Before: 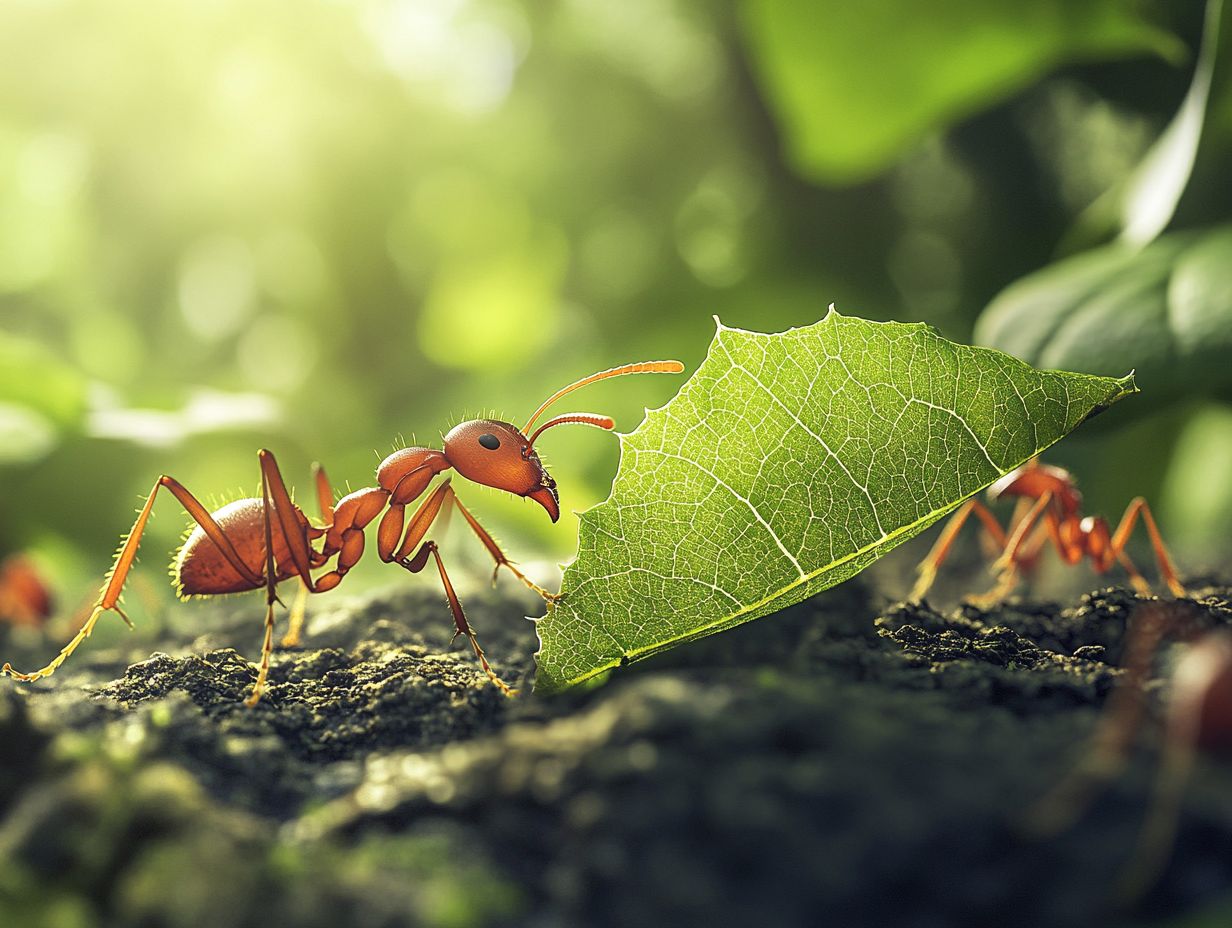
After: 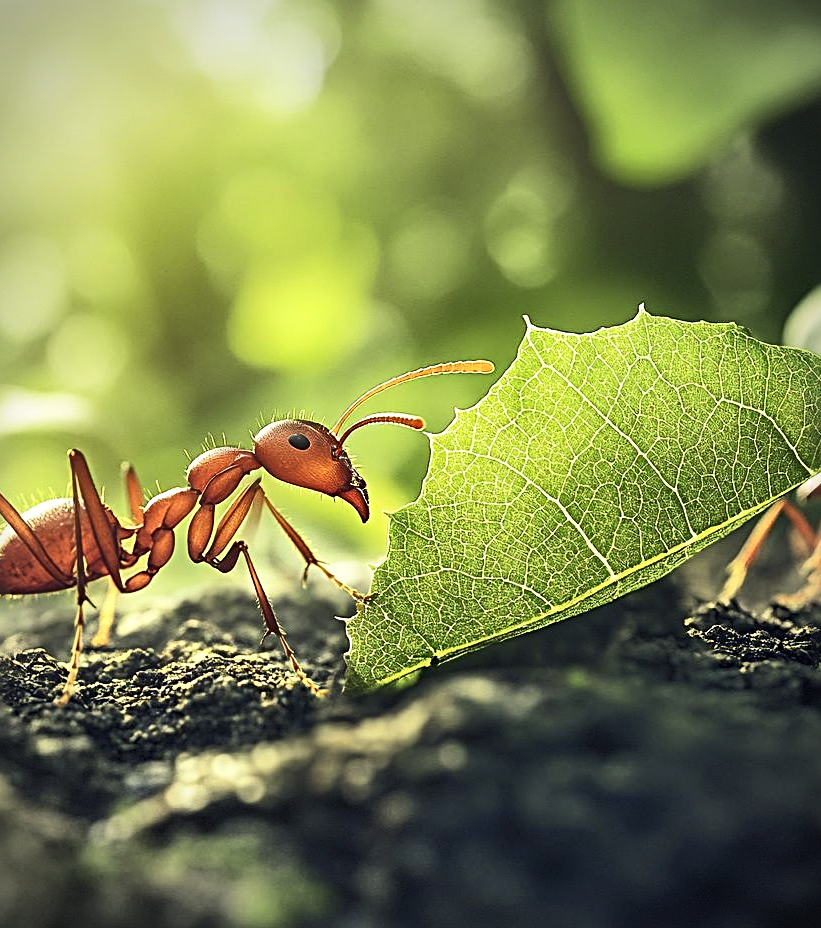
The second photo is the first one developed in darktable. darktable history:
vignetting: on, module defaults
contrast brightness saturation: contrast 0.24, brightness 0.09
crop and rotate: left 15.446%, right 17.836%
sharpen: radius 4
shadows and highlights: white point adjustment 0.05, highlights color adjustment 55.9%, soften with gaussian
